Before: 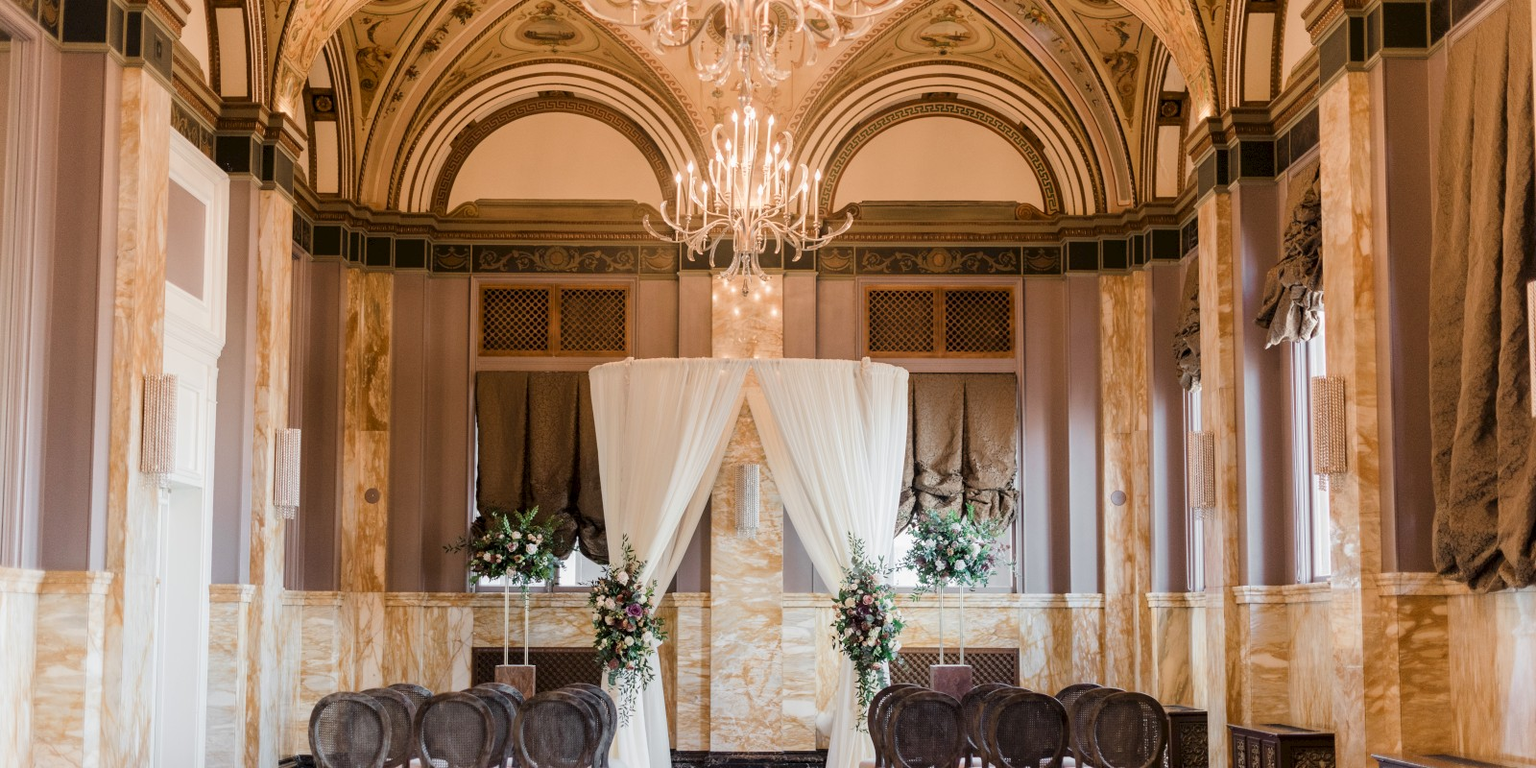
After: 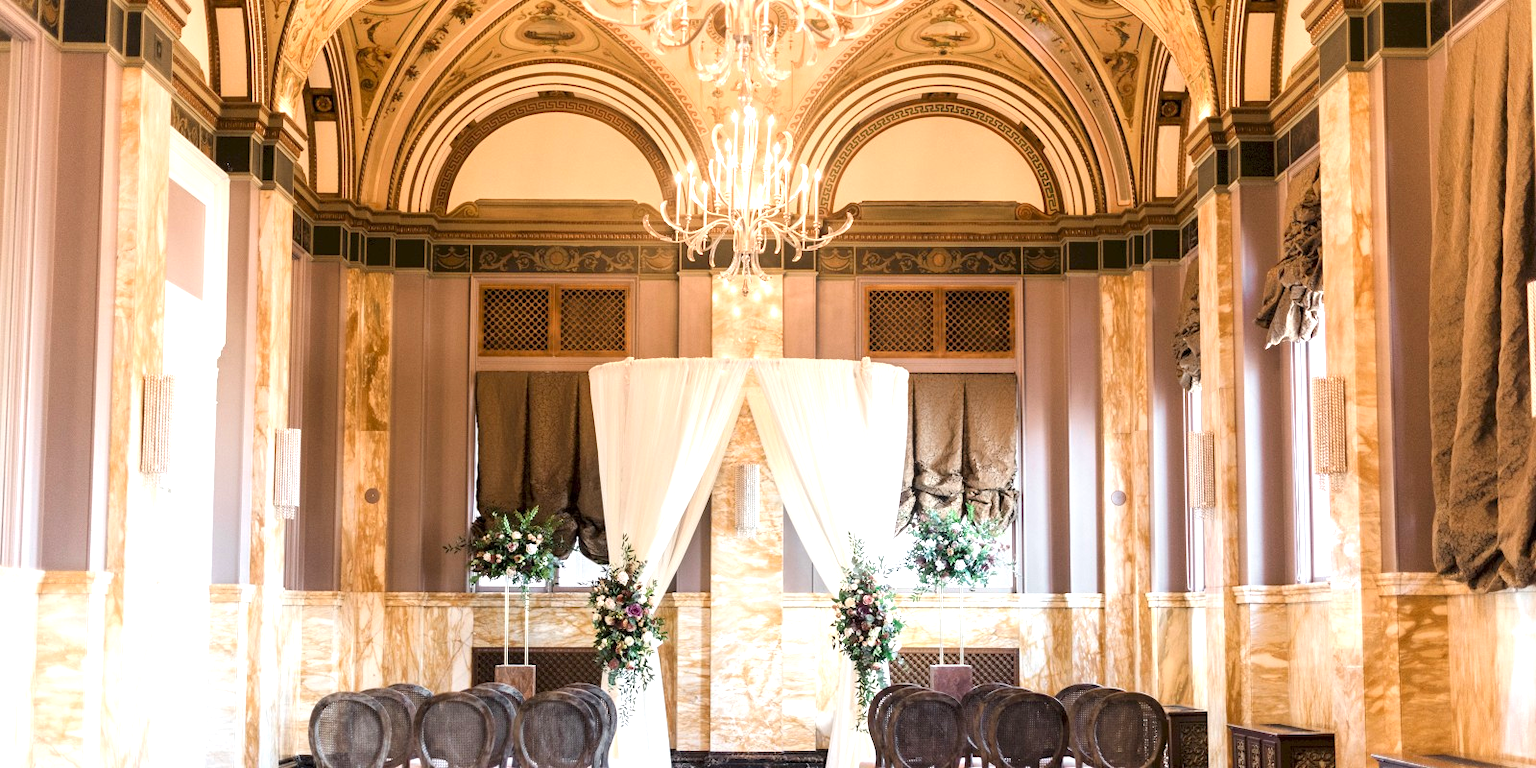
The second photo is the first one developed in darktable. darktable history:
exposure: exposure 0.943 EV, compensate highlight preservation false
